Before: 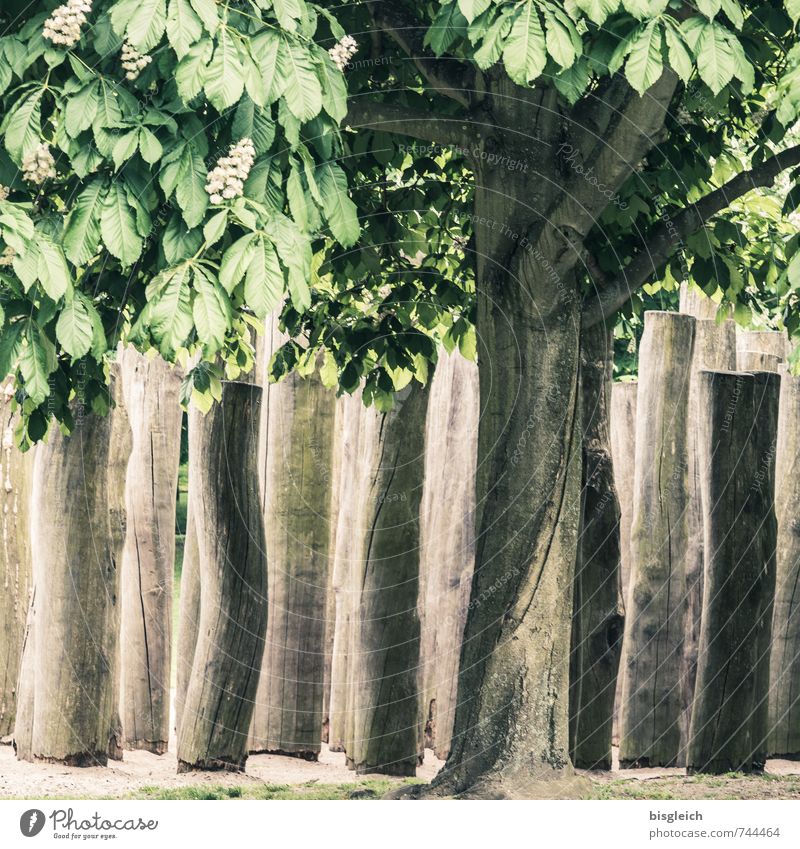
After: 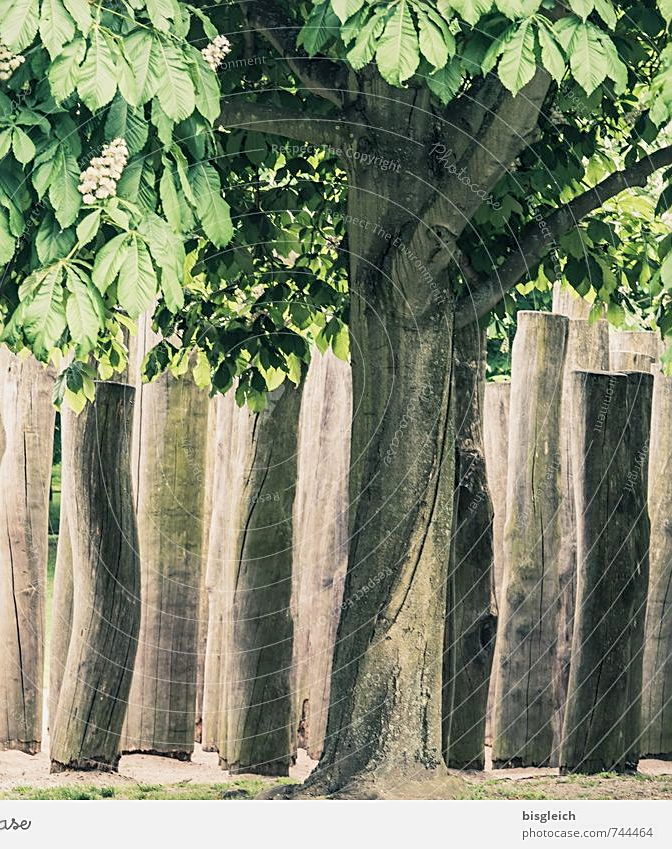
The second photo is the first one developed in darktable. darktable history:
crop: left 15.982%
exposure: black level correction 0.001, exposure -0.203 EV, compensate highlight preservation false
sharpen: on, module defaults
contrast brightness saturation: brightness 0.089, saturation 0.194
